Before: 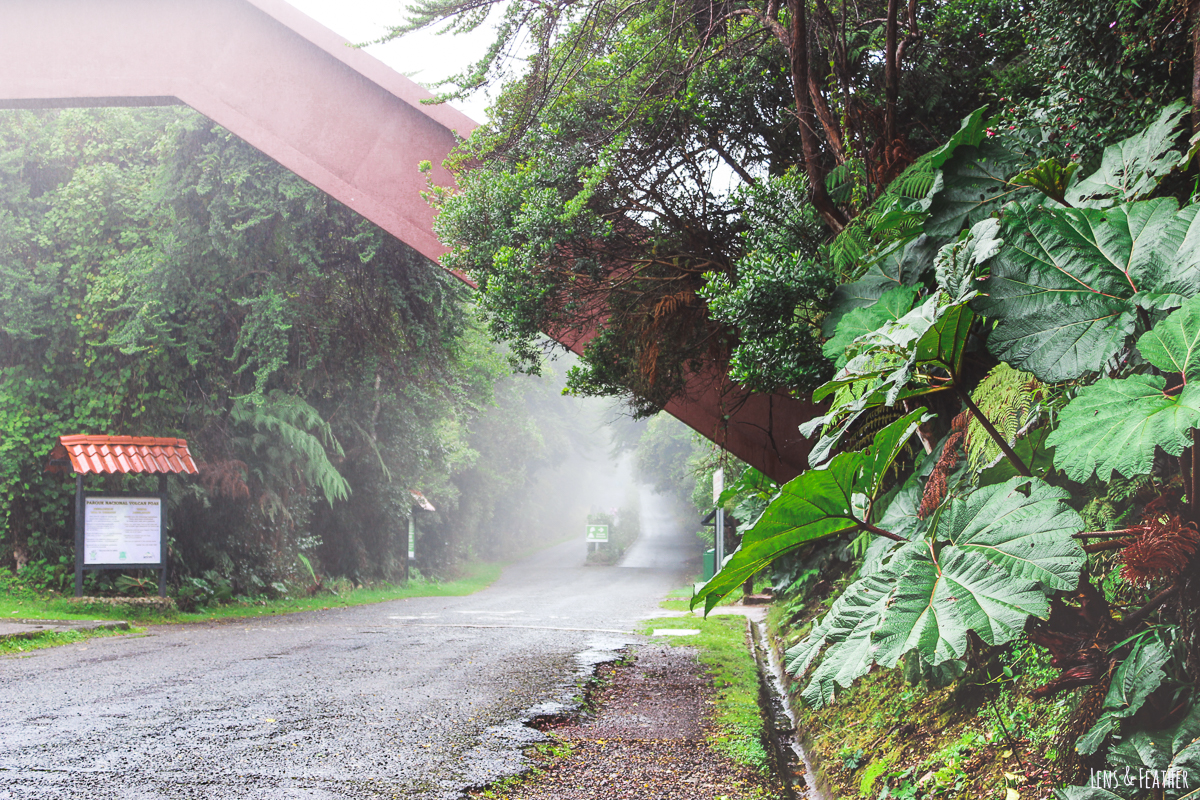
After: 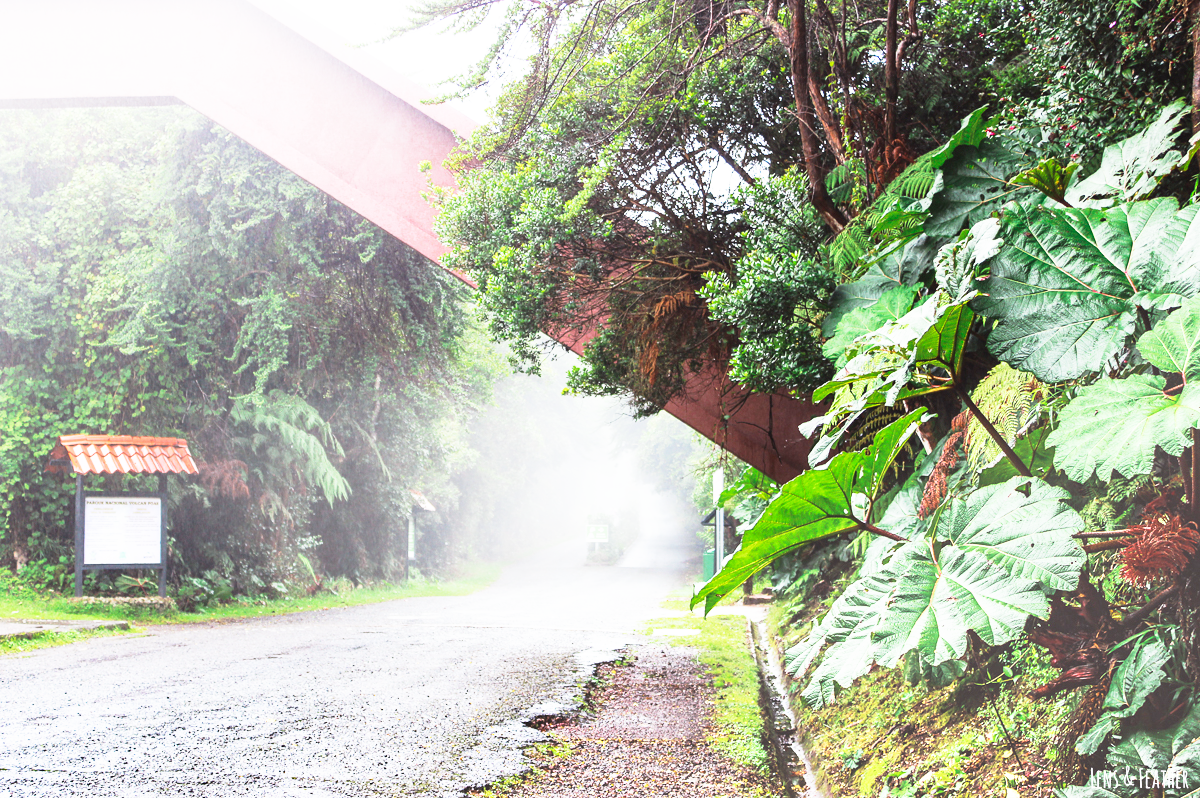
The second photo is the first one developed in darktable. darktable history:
base curve: curves: ch0 [(0, 0) (0.012, 0.01) (0.073, 0.168) (0.31, 0.711) (0.645, 0.957) (1, 1)], preserve colors none
crop: top 0.05%, bottom 0.098%
